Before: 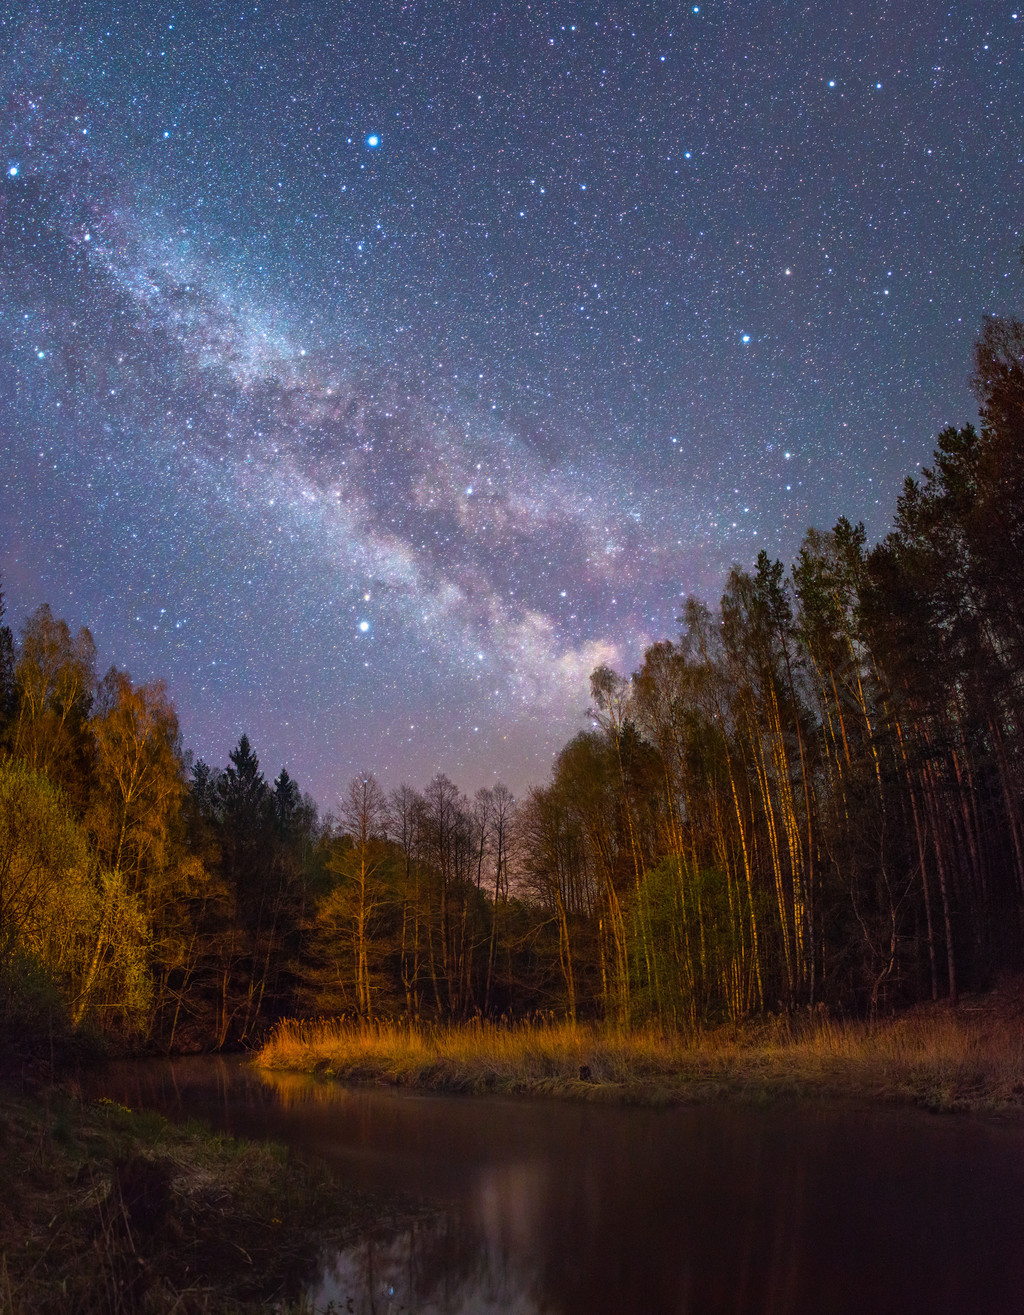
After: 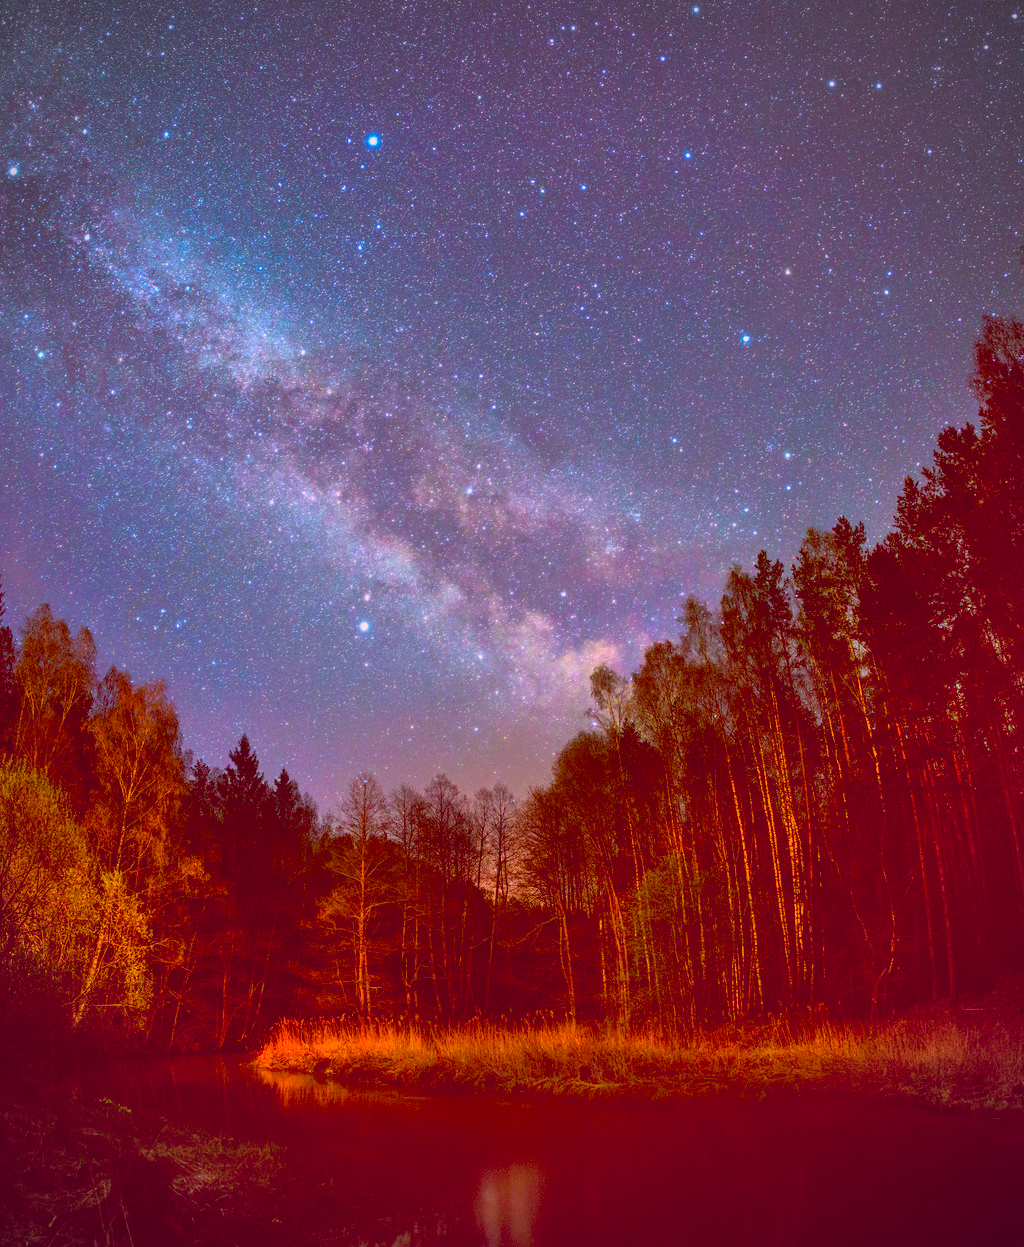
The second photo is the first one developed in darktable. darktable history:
contrast brightness saturation: contrast -0.1, saturation -0.1
vignetting: on, module defaults
color balance rgb: on, module defaults
crop and rotate: top 0%, bottom 5.097%
color correction: highlights a* 19.5, highlights b* -11.53, saturation 1.69
shadows and highlights: highlights 70.7, soften with gaussian
color balance: lift [1, 1.015, 0.987, 0.985], gamma [1, 0.959, 1.042, 0.958], gain [0.927, 0.938, 1.072, 0.928], contrast 1.5%
